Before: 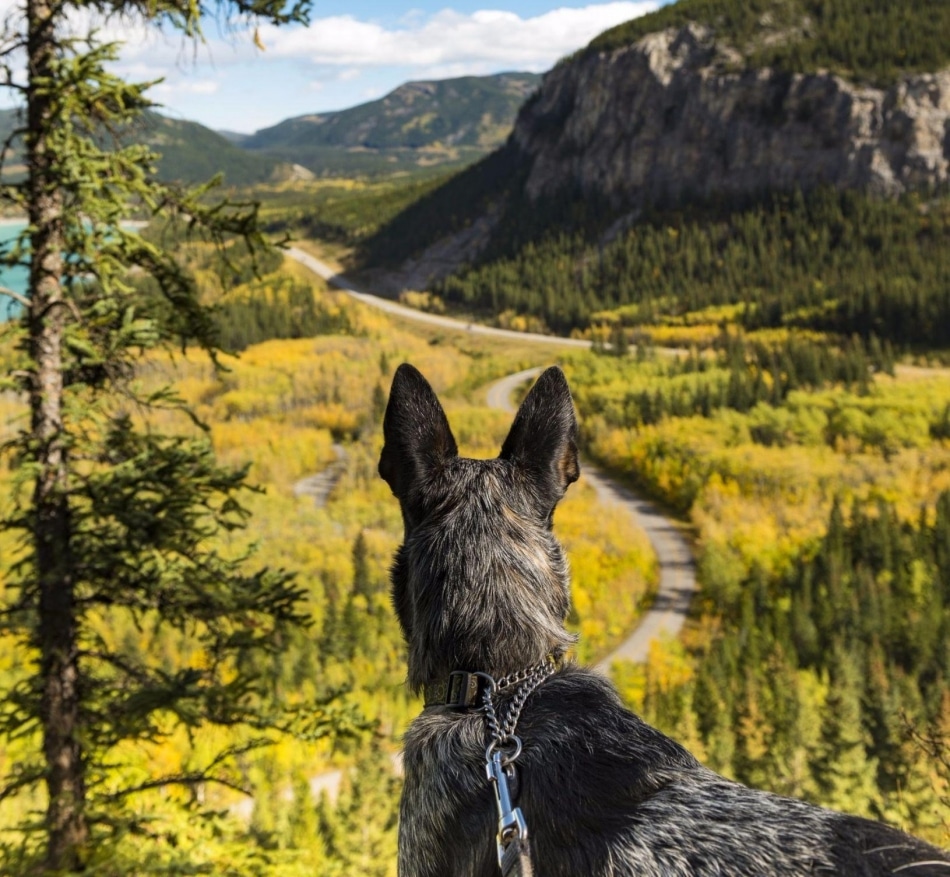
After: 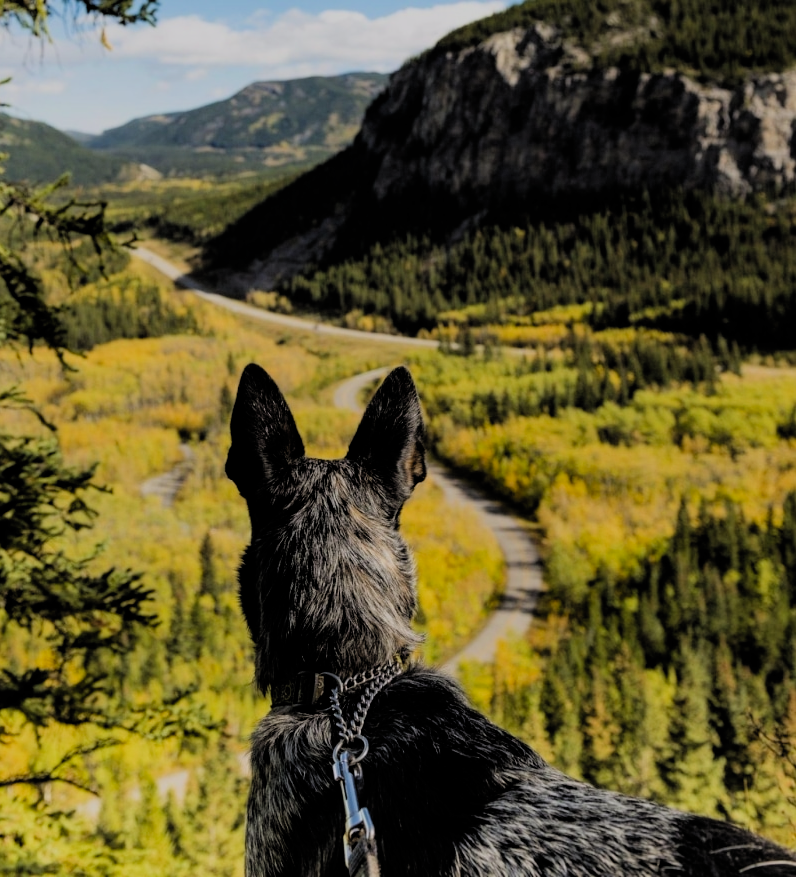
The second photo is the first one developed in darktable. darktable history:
crop: left 16.145%
exposure: black level correction 0.001, exposure -0.2 EV, compensate highlight preservation false
filmic rgb: black relative exposure -4.58 EV, white relative exposure 4.8 EV, threshold 3 EV, hardness 2.36, latitude 36.07%, contrast 1.048, highlights saturation mix 1.32%, shadows ↔ highlights balance 1.25%, color science v4 (2020), enable highlight reconstruction true
